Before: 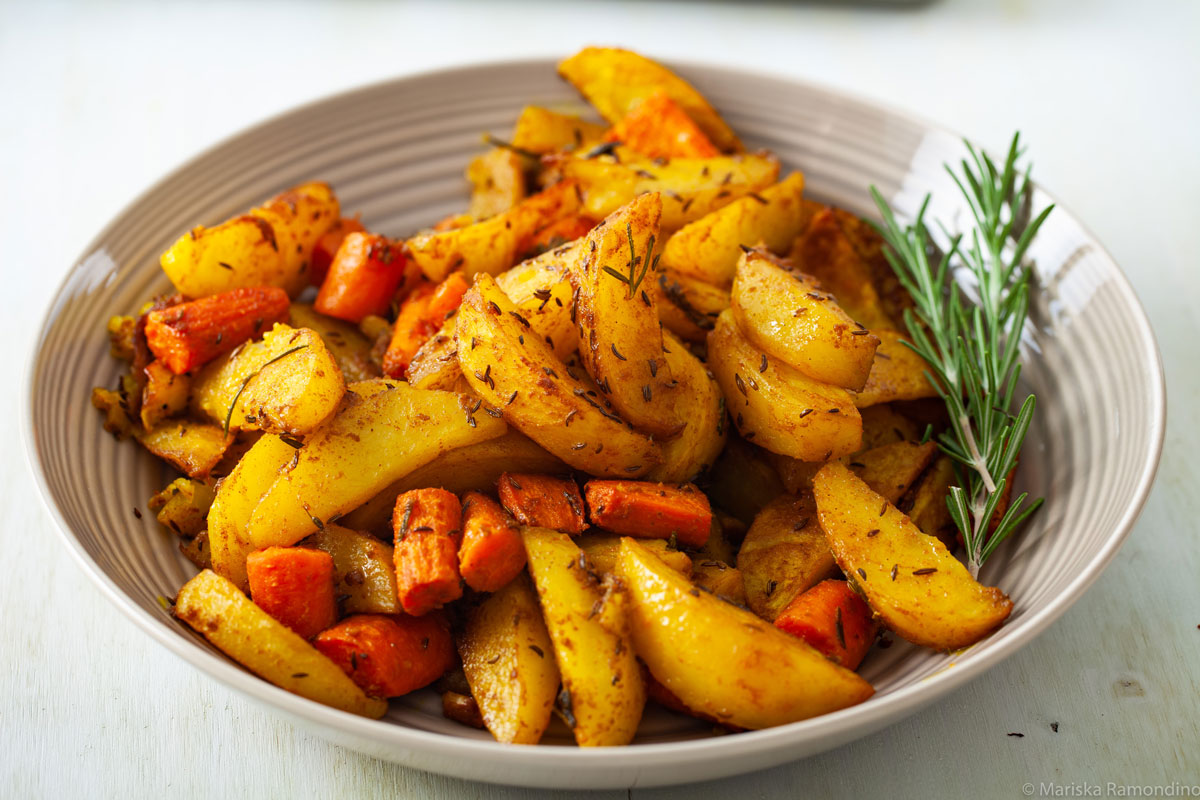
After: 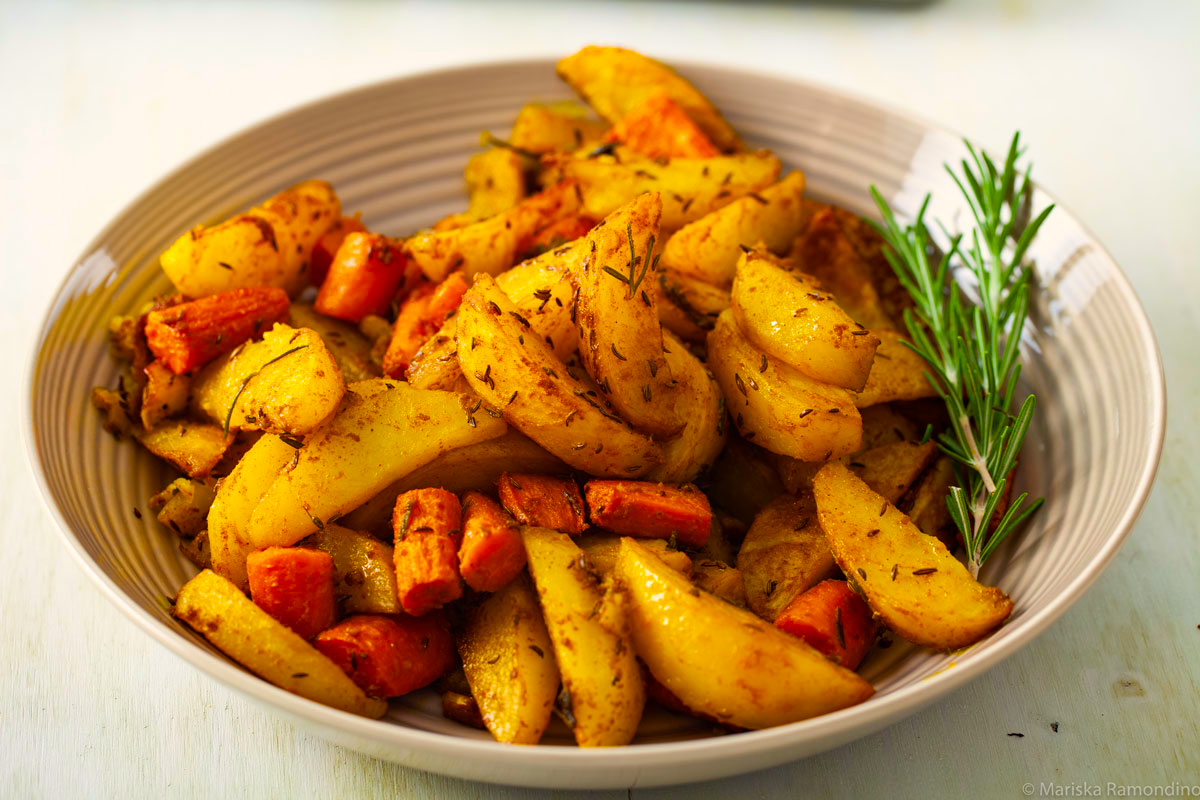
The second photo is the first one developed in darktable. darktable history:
color balance rgb: highlights gain › chroma 2.02%, highlights gain › hue 72.86°, white fulcrum 1 EV, perceptual saturation grading › global saturation 49.602%, global vibrance 20%
